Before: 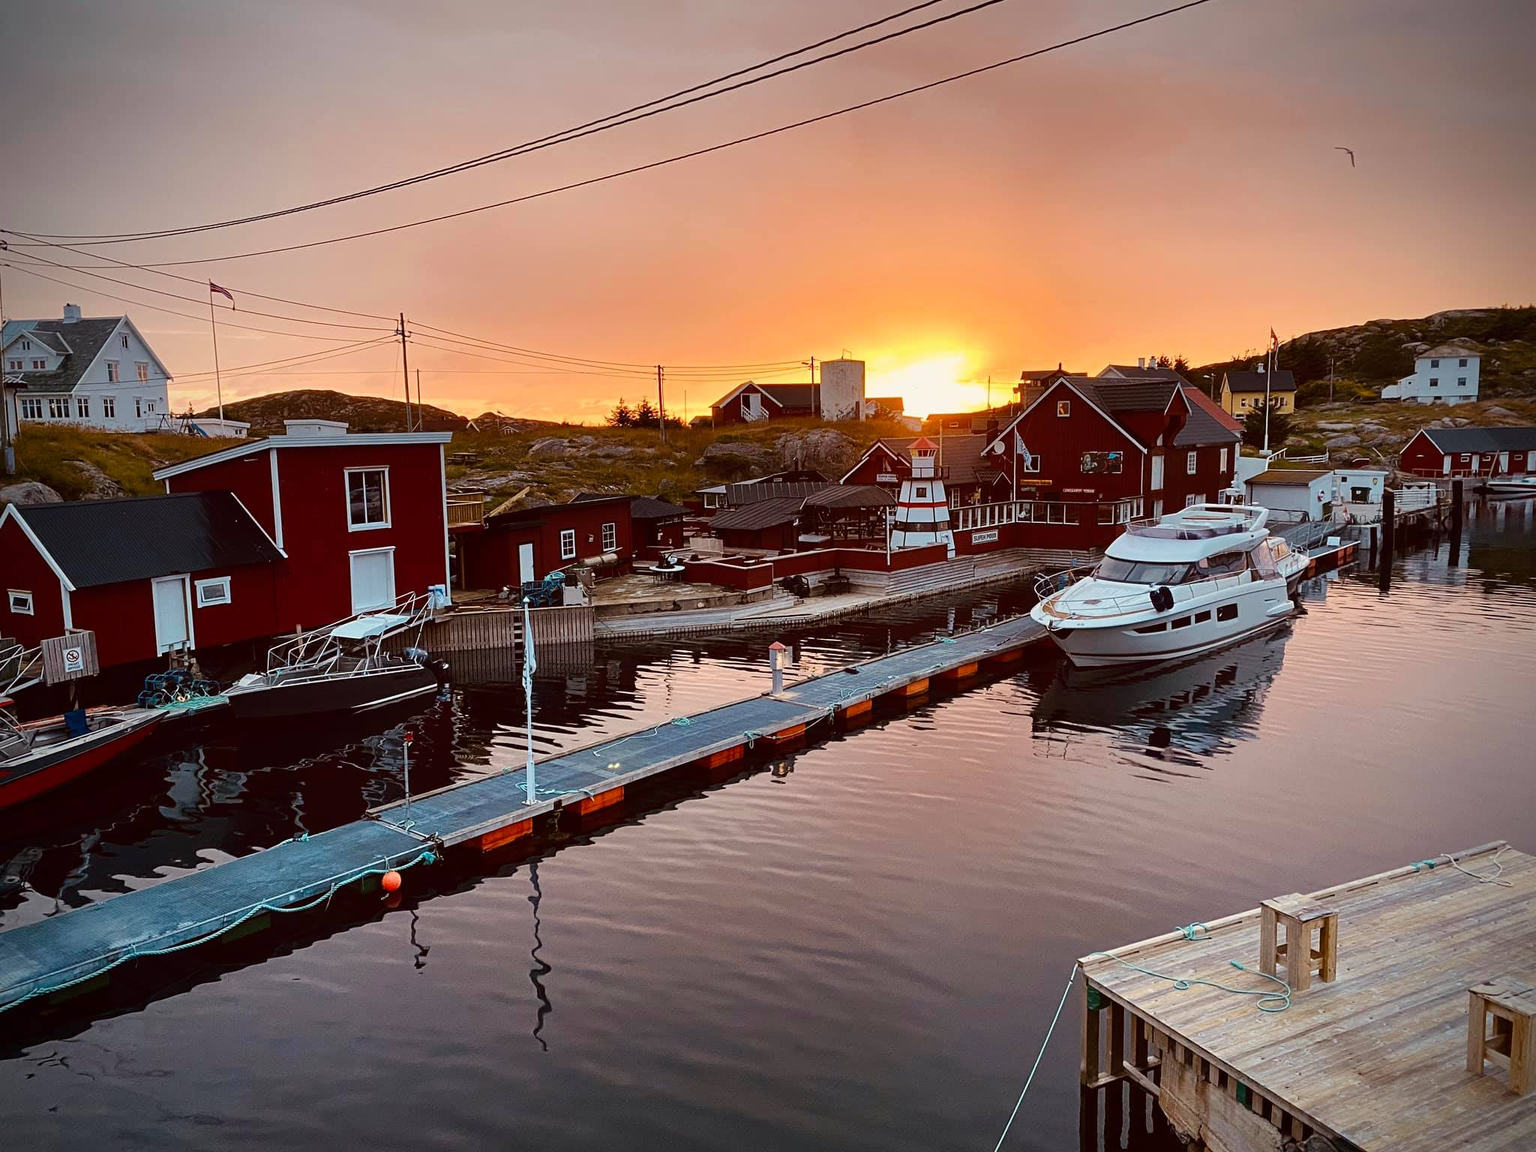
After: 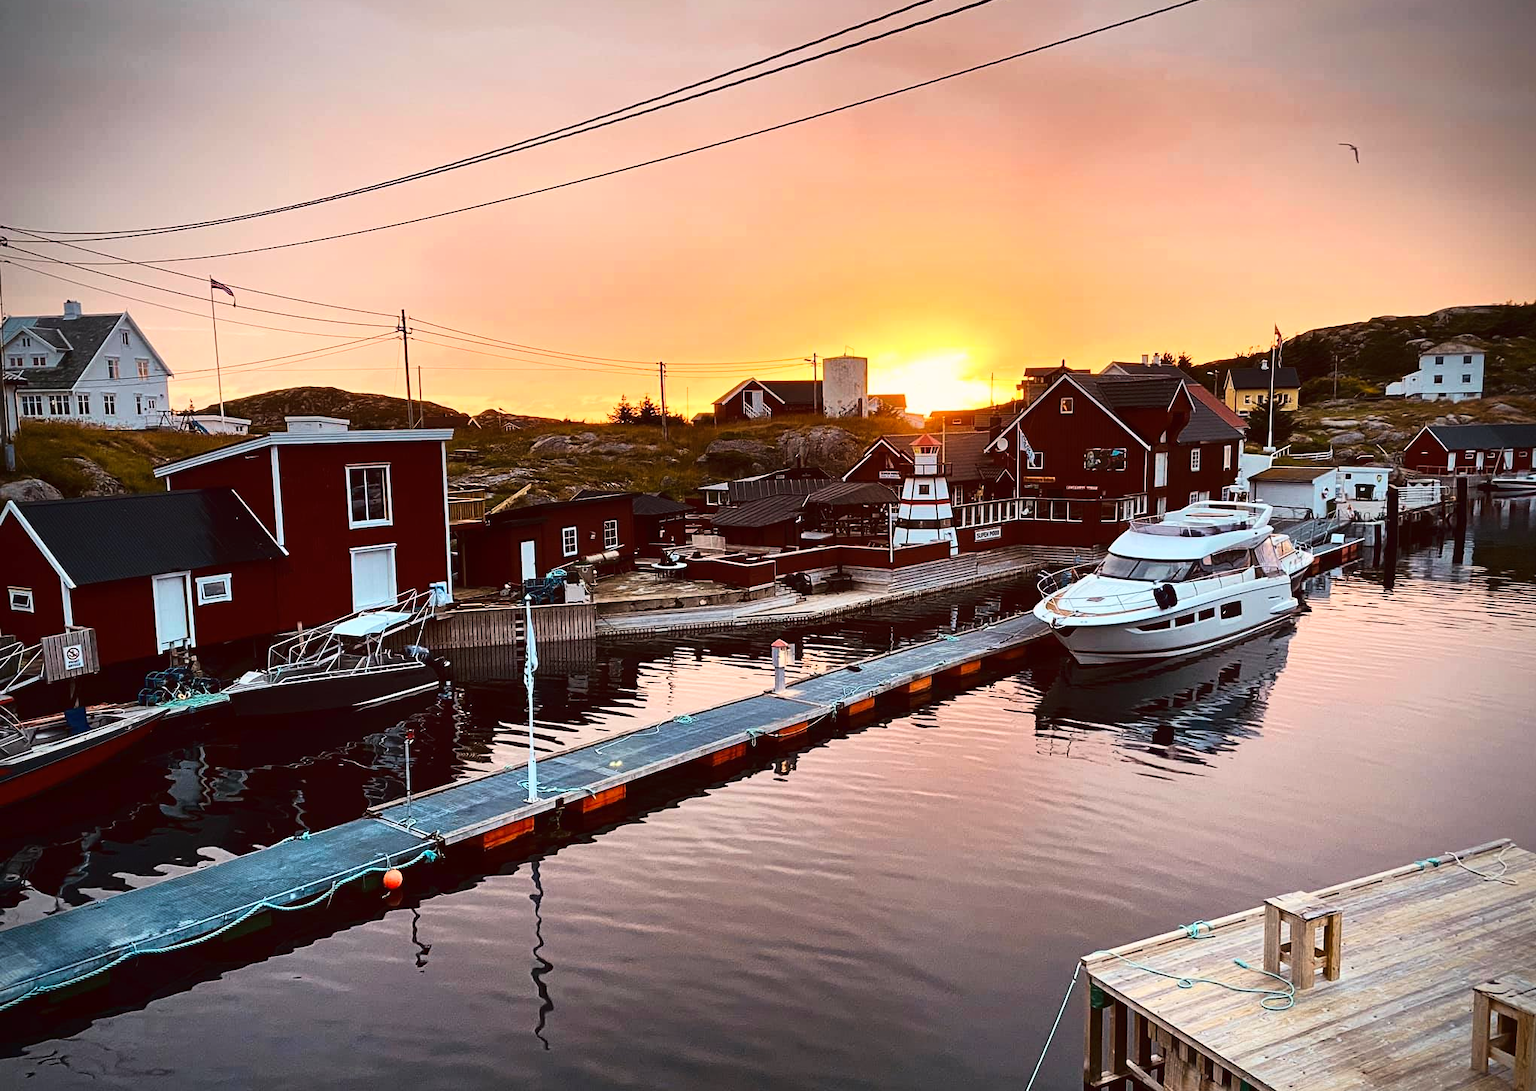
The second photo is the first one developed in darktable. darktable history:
tone curve: curves: ch0 [(0, 0.013) (0.198, 0.175) (0.512, 0.582) (0.625, 0.754) (0.81, 0.934) (1, 1)], color space Lab, linked channels, preserve colors none
crop: top 0.448%, right 0.264%, bottom 5.045%
